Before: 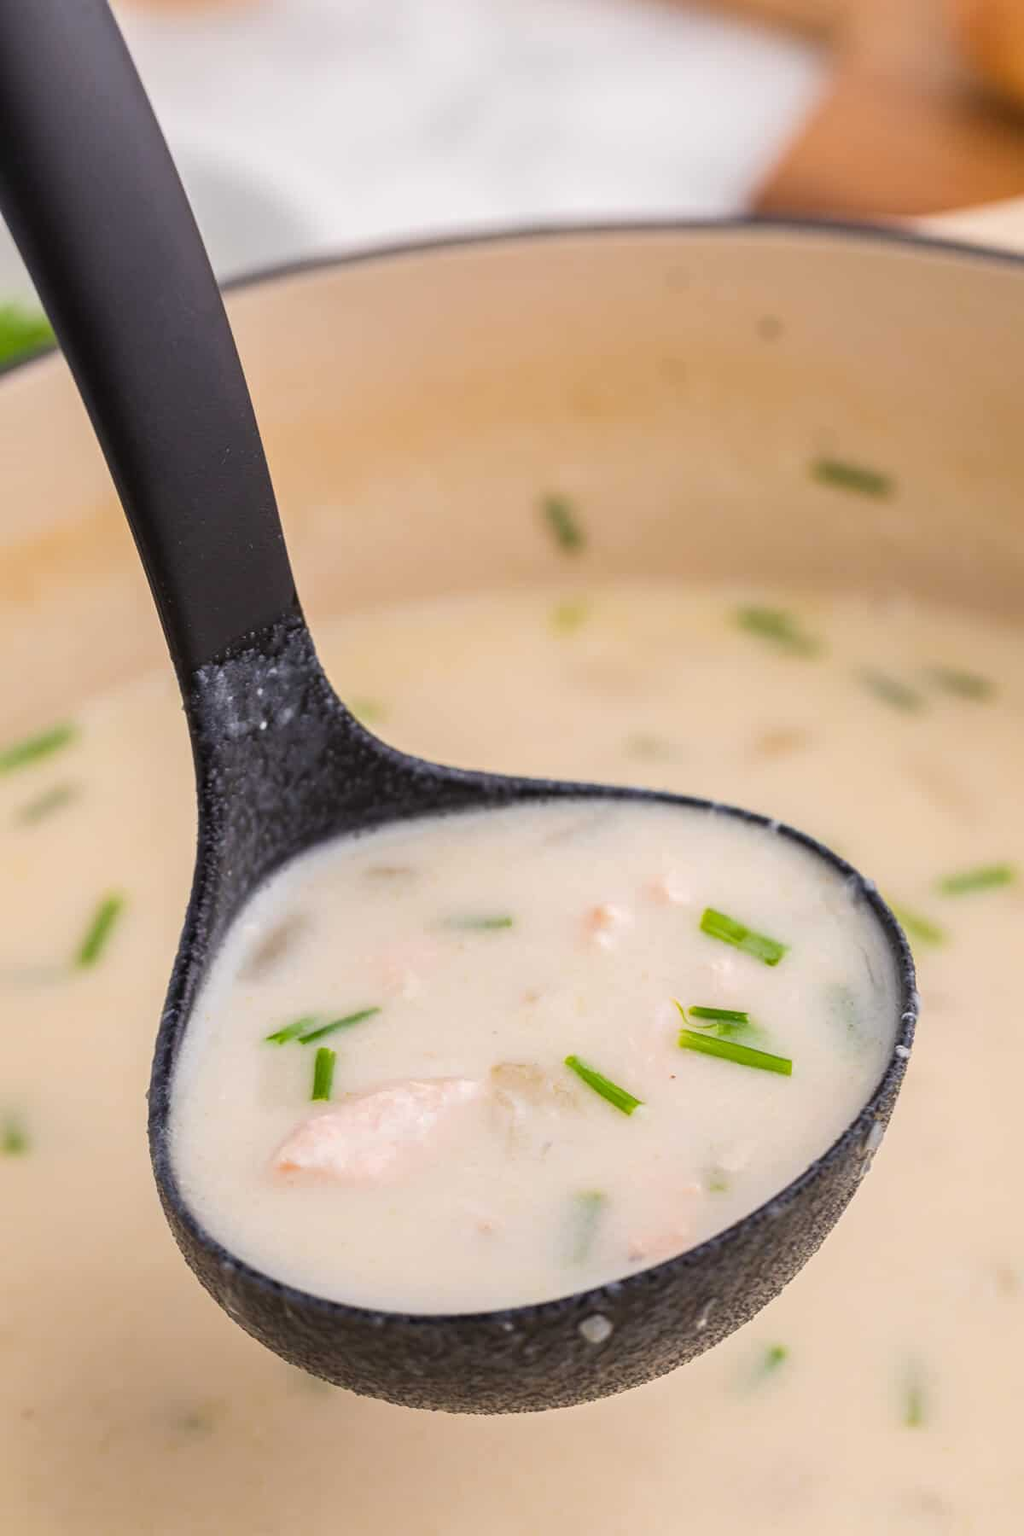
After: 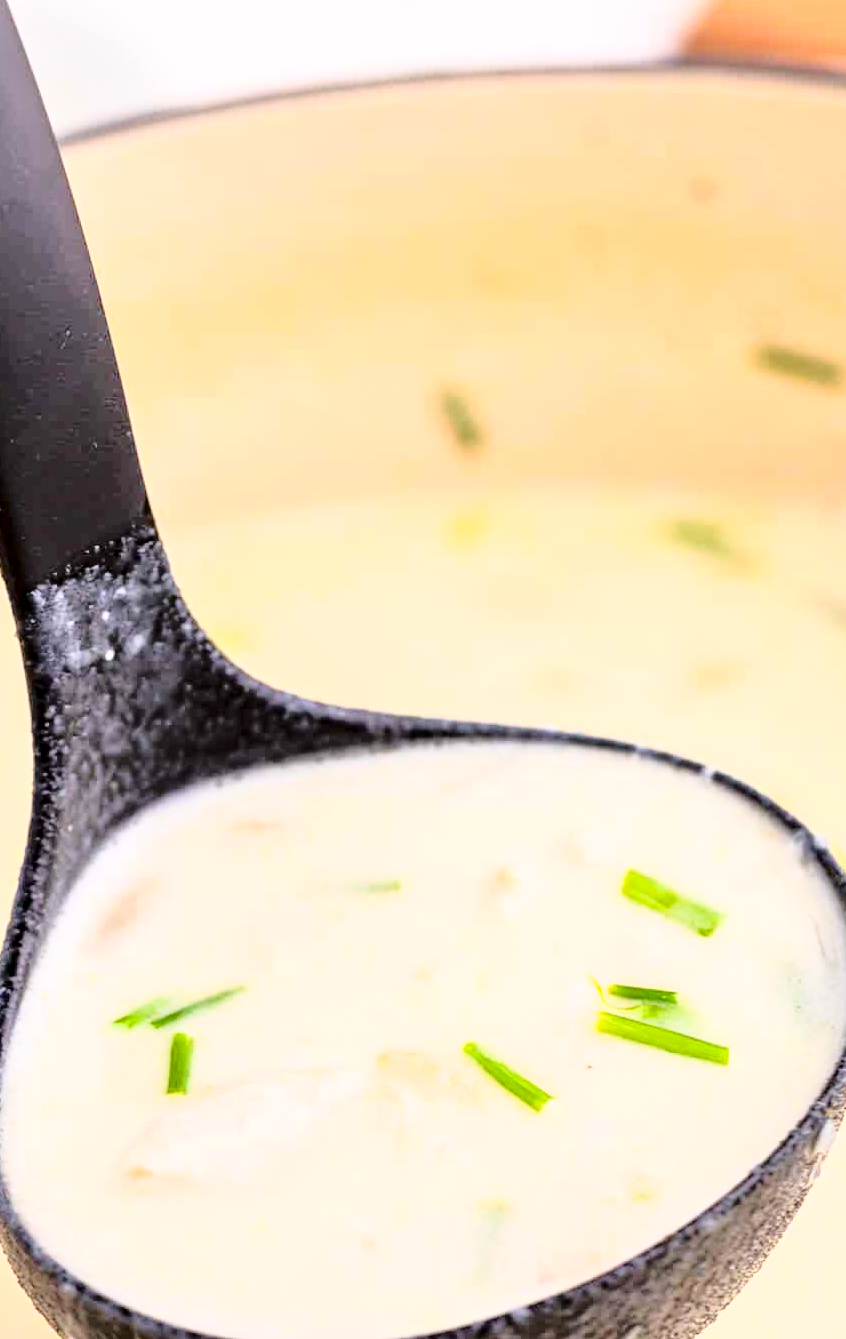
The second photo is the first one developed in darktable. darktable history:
crop and rotate: left 16.617%, top 10.838%, right 12.848%, bottom 14.721%
base curve: curves: ch0 [(0, 0) (0.026, 0.03) (0.109, 0.232) (0.351, 0.748) (0.669, 0.968) (1, 1)]
exposure: black level correction 0.009, compensate highlight preservation false
tone equalizer: -8 EV 0.027 EV, -7 EV -0.043 EV, -6 EV 0.022 EV, -5 EV 0.045 EV, -4 EV 0.308 EV, -3 EV 0.656 EV, -2 EV 0.574 EV, -1 EV 0.194 EV, +0 EV 0.035 EV
